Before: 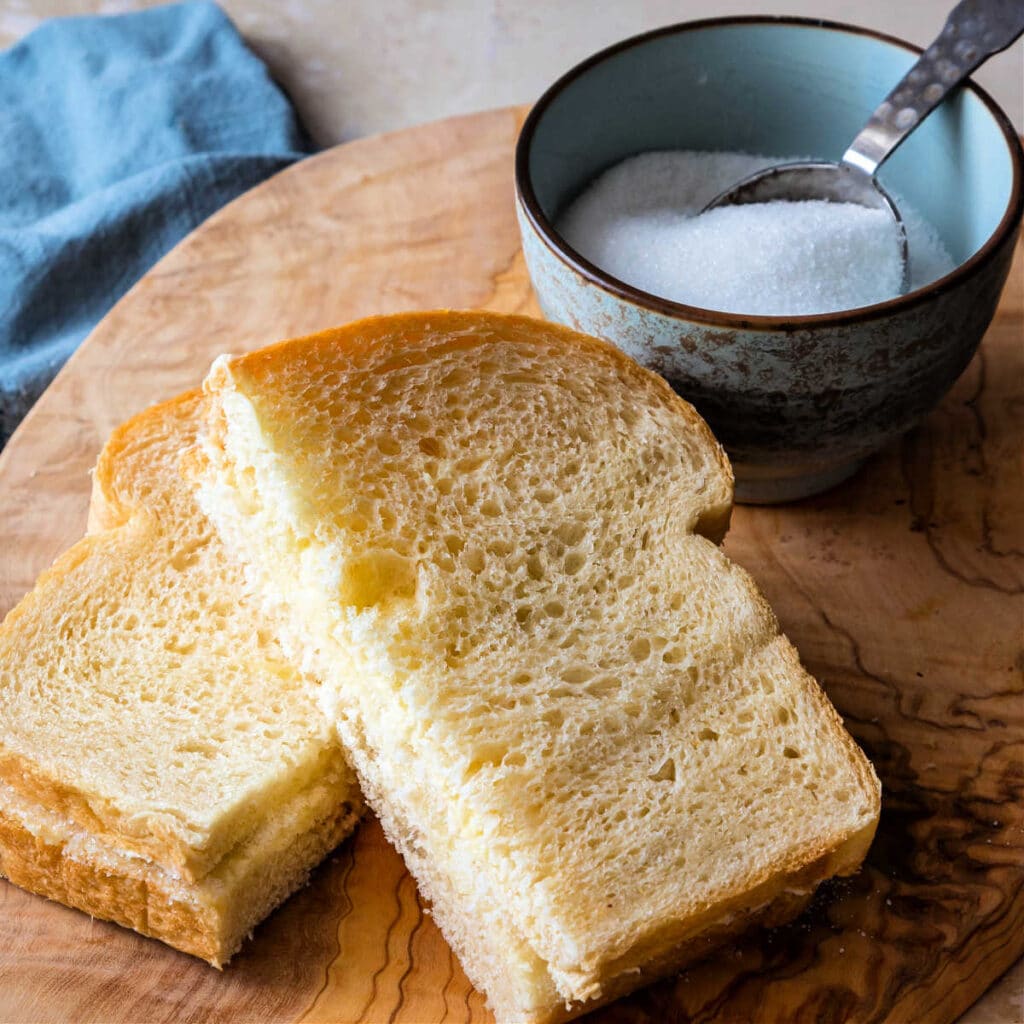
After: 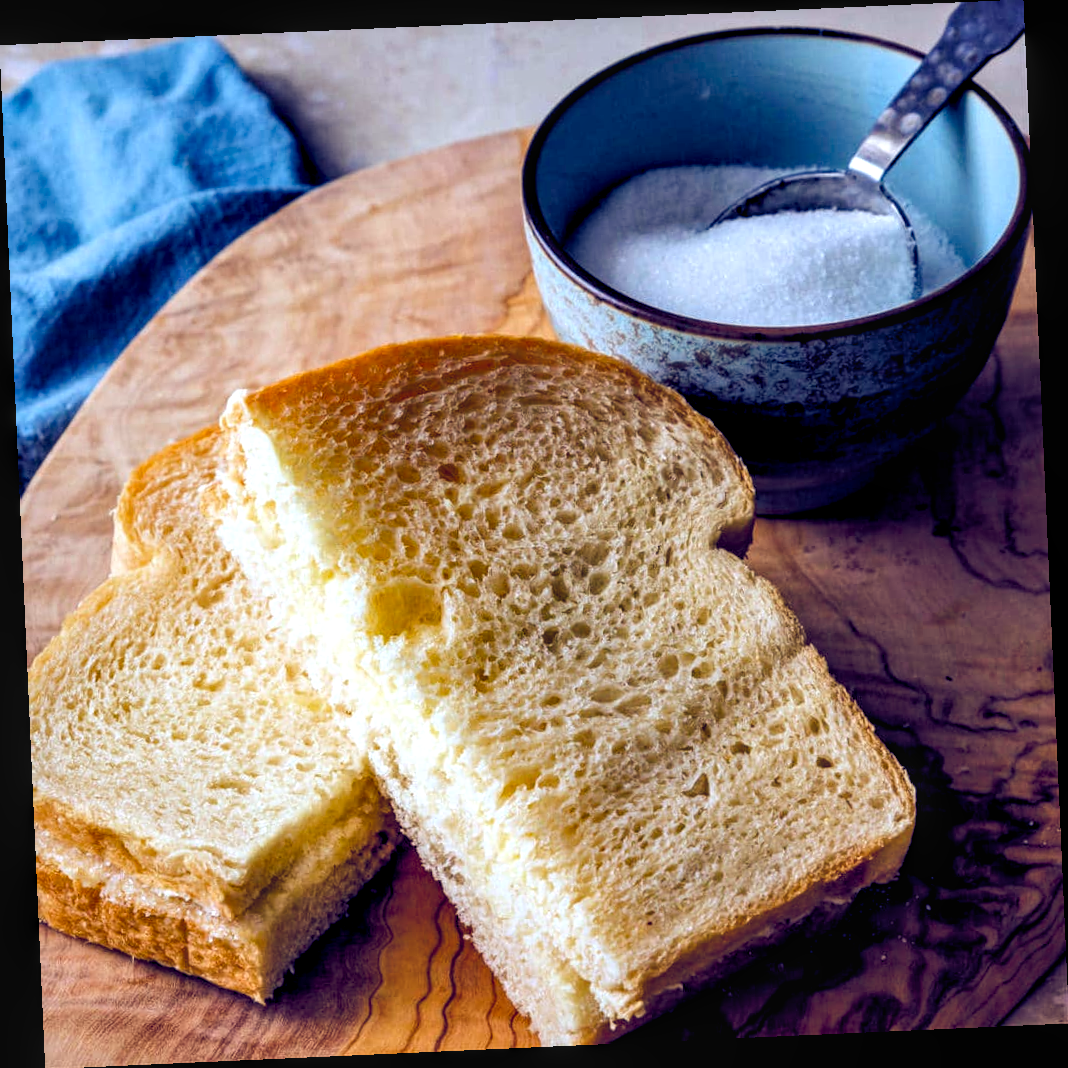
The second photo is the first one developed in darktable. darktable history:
local contrast: detail 130%
color balance rgb: shadows lift › luminance -41.13%, shadows lift › chroma 14.13%, shadows lift › hue 260°, power › luminance -3.76%, power › chroma 0.56%, power › hue 40.37°, highlights gain › luminance 16.81%, highlights gain › chroma 2.94%, highlights gain › hue 260°, global offset › luminance -0.29%, global offset › chroma 0.31%, global offset › hue 260°, perceptual saturation grading › global saturation 20%, perceptual saturation grading › highlights -13.92%, perceptual saturation grading › shadows 50%
rotate and perspective: rotation -2.56°, automatic cropping off
